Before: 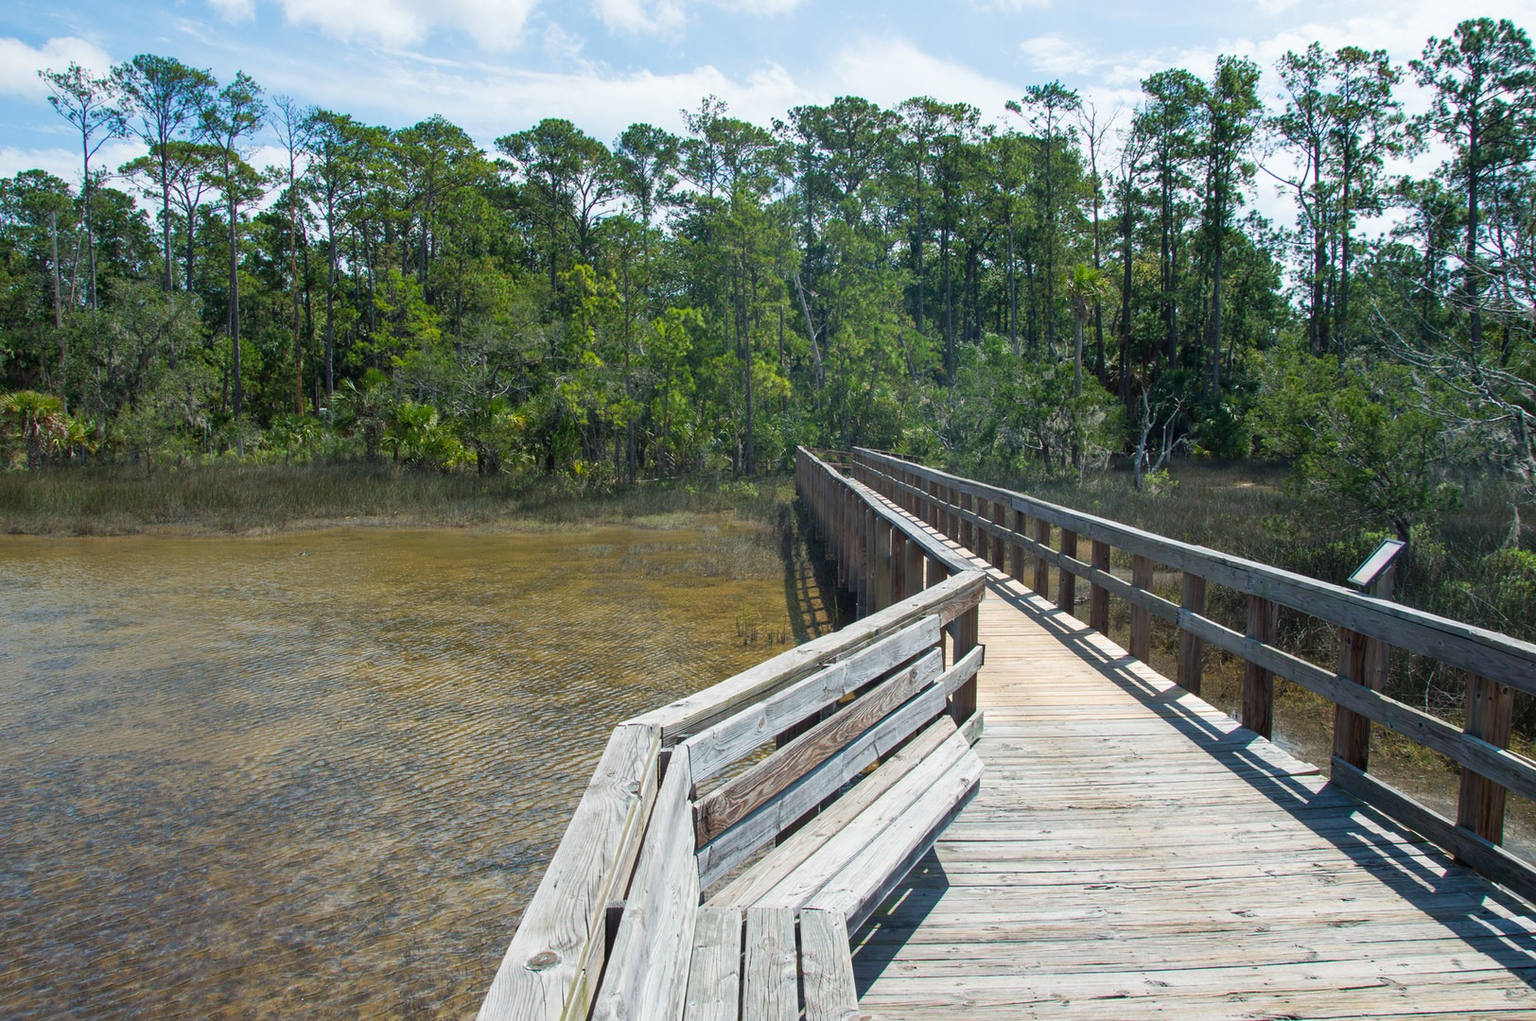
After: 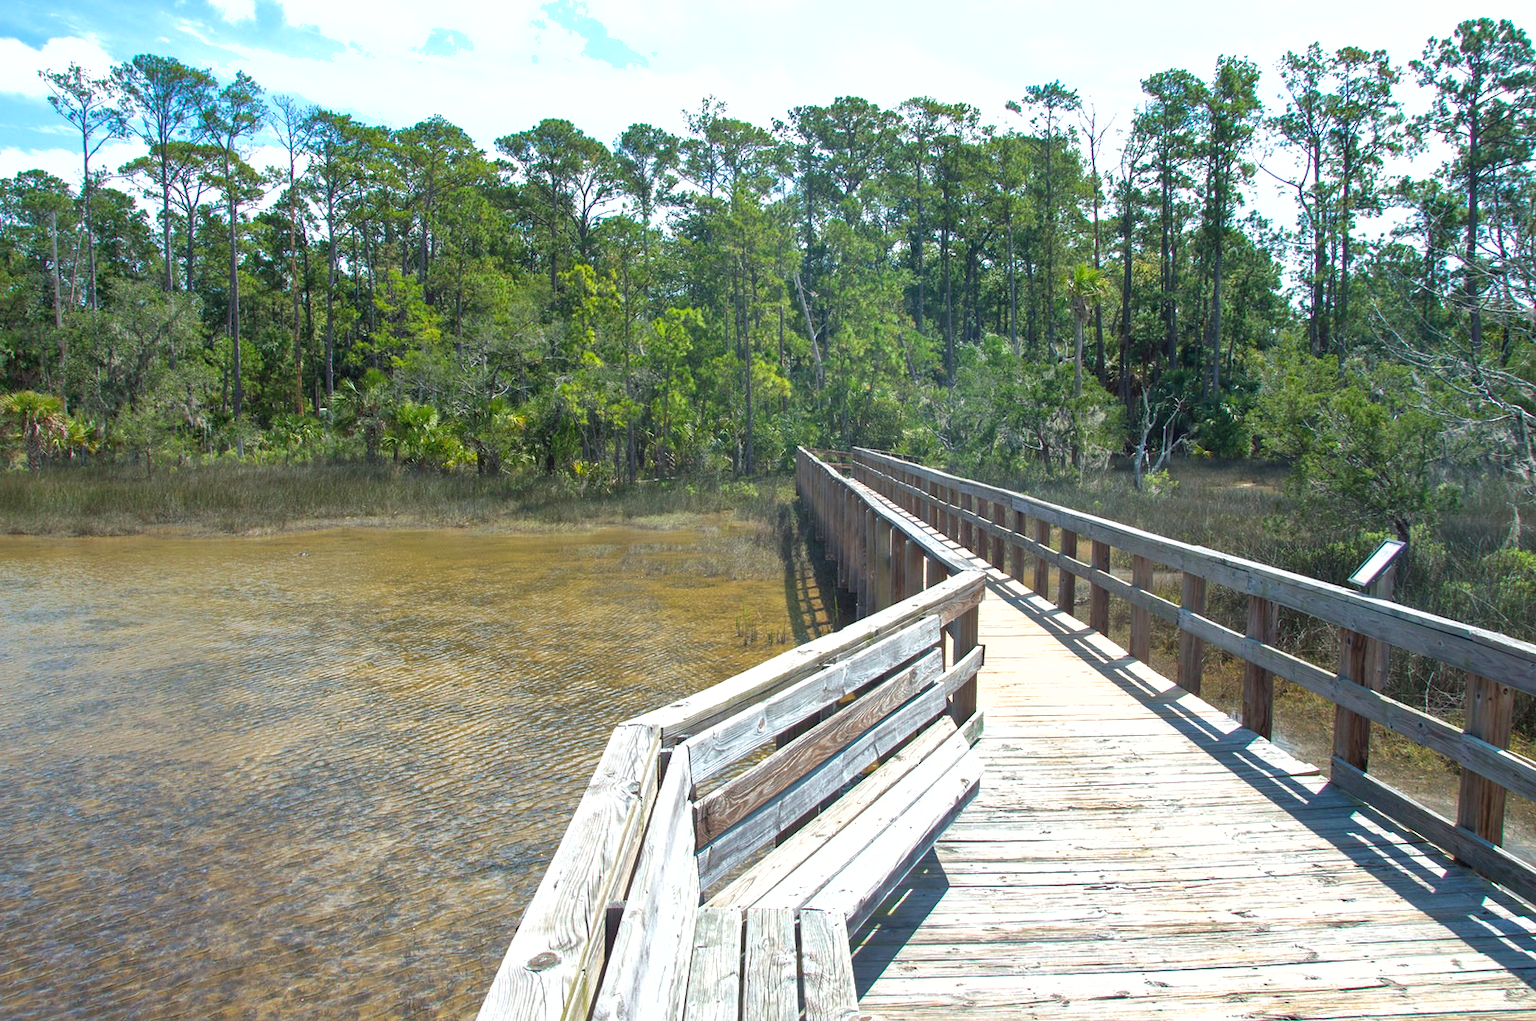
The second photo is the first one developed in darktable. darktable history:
shadows and highlights: on, module defaults
exposure: black level correction 0, exposure 0.694 EV, compensate exposure bias true, compensate highlight preservation false
levels: white 99.92%
